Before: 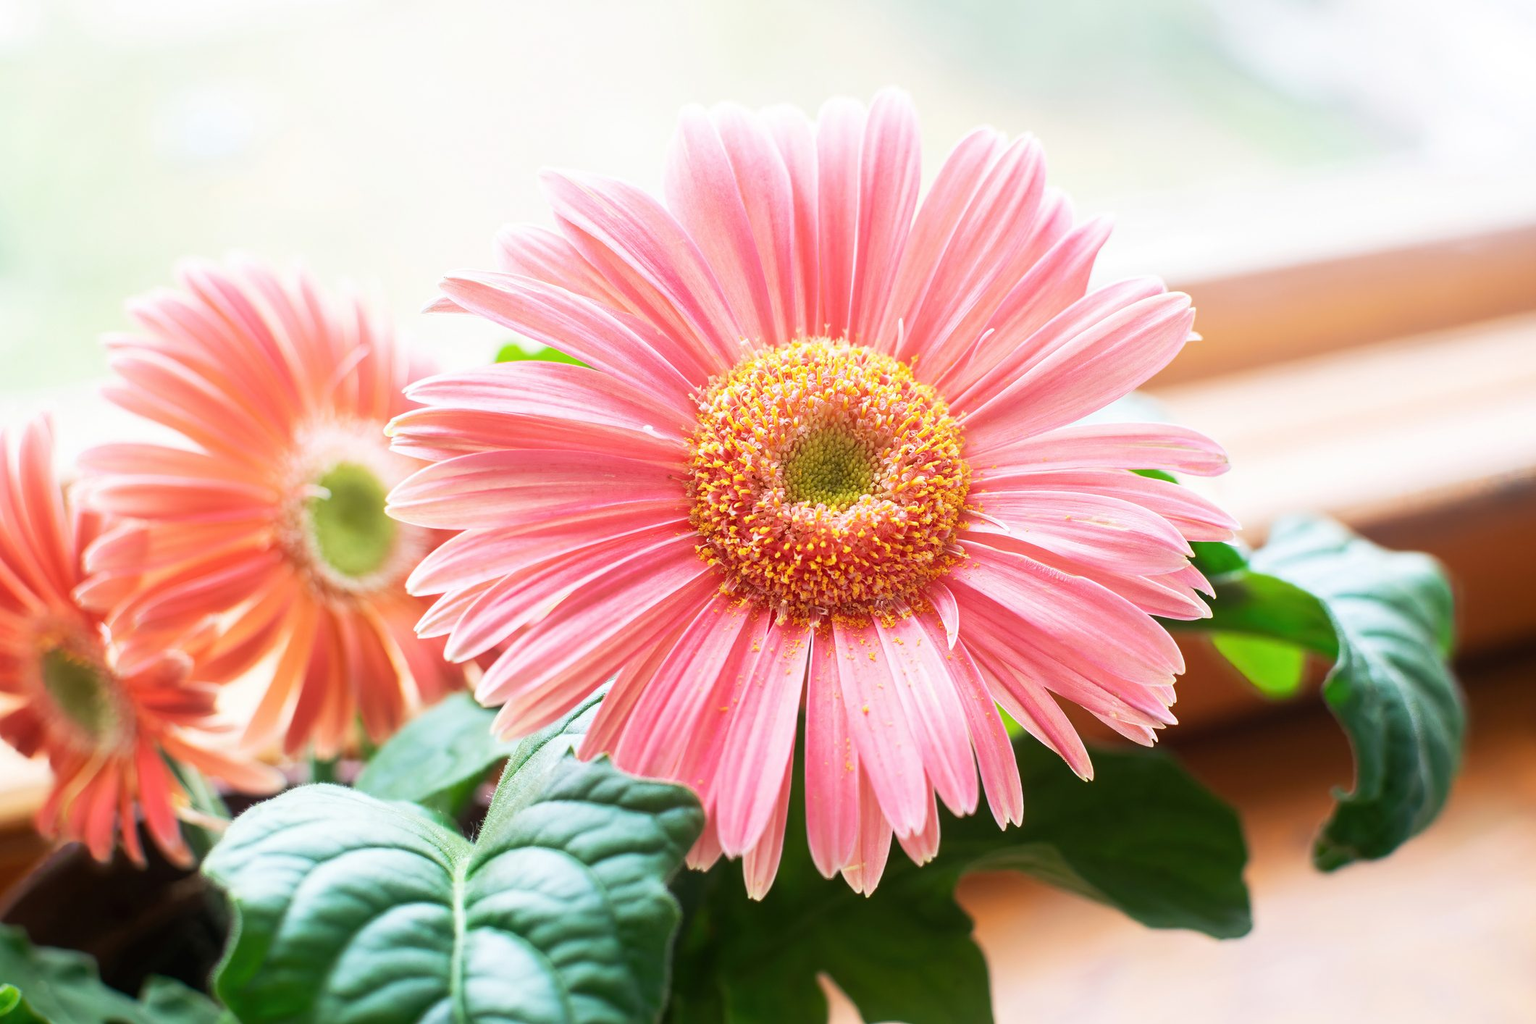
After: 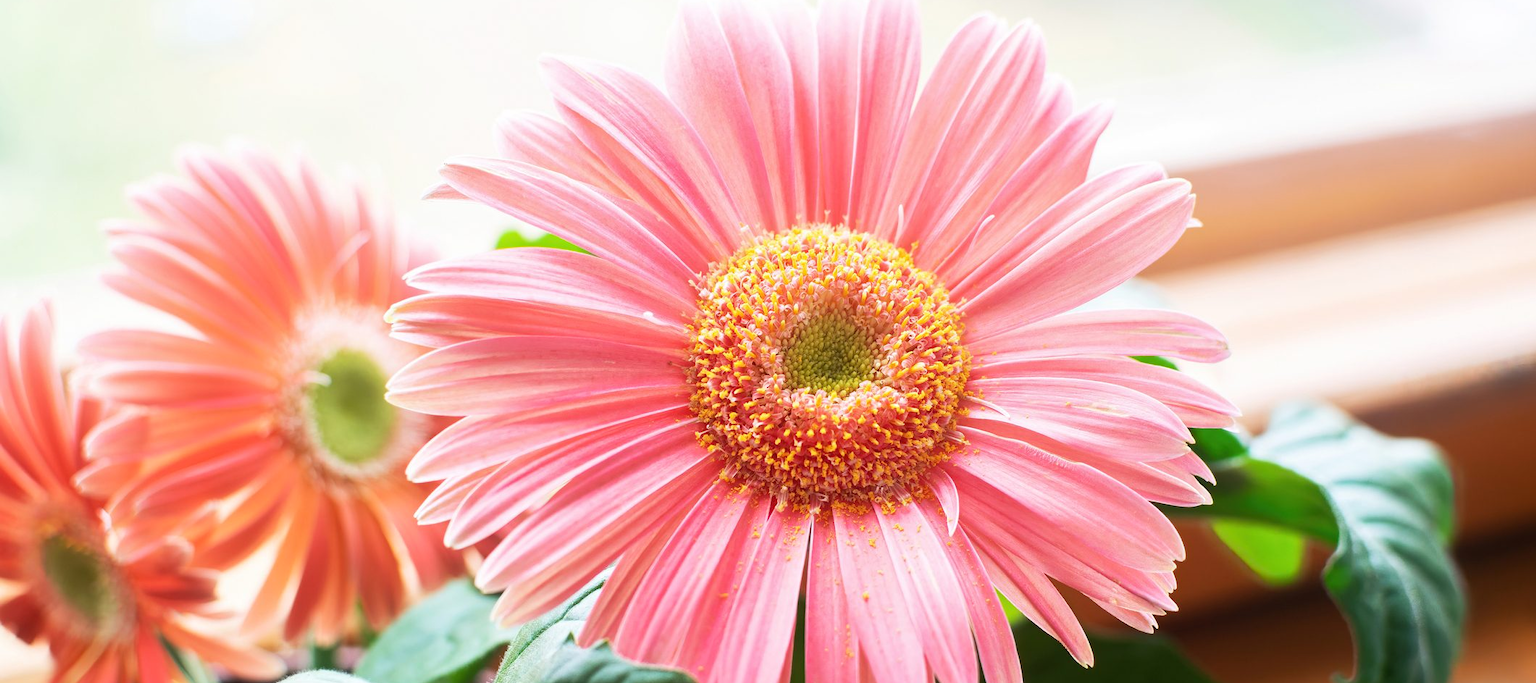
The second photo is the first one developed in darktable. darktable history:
crop: top 11.138%, bottom 22.047%
tone equalizer: on, module defaults
